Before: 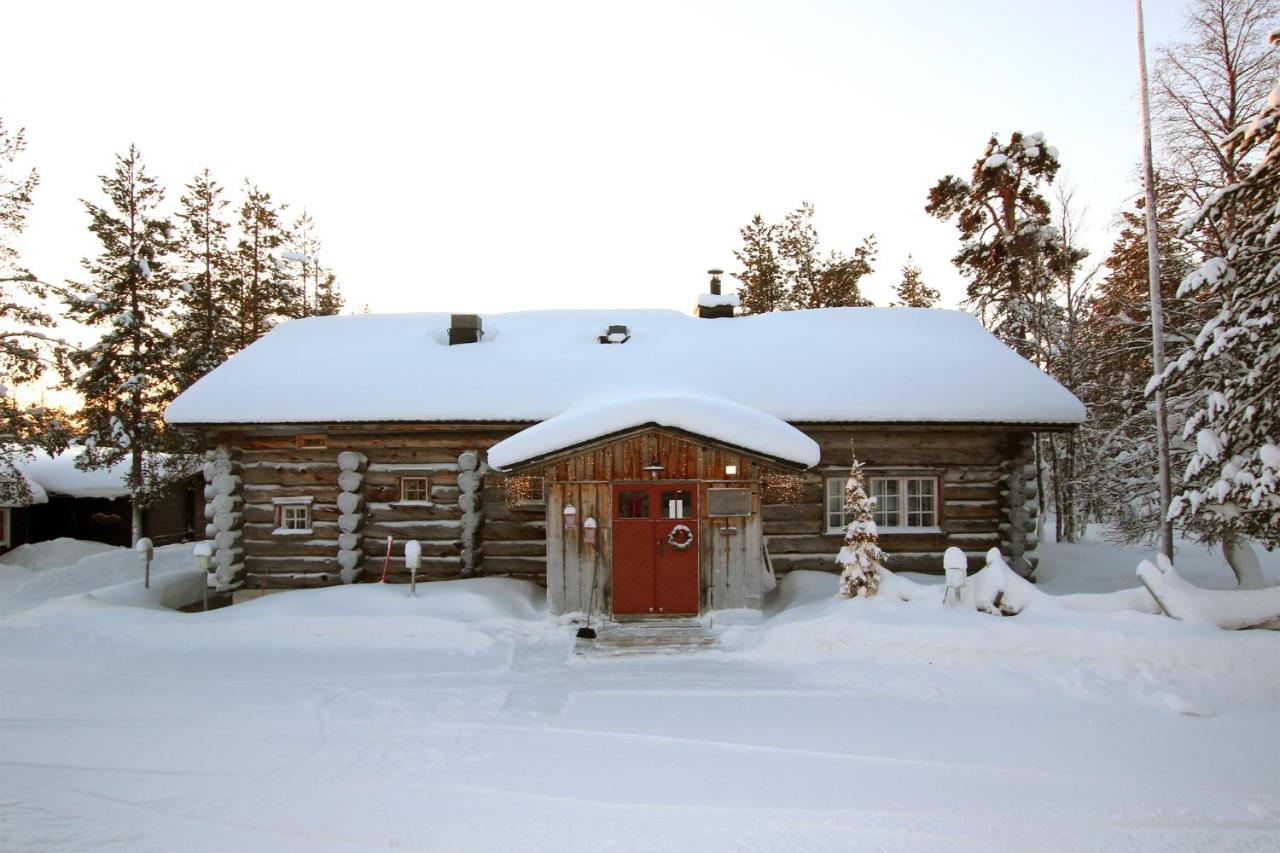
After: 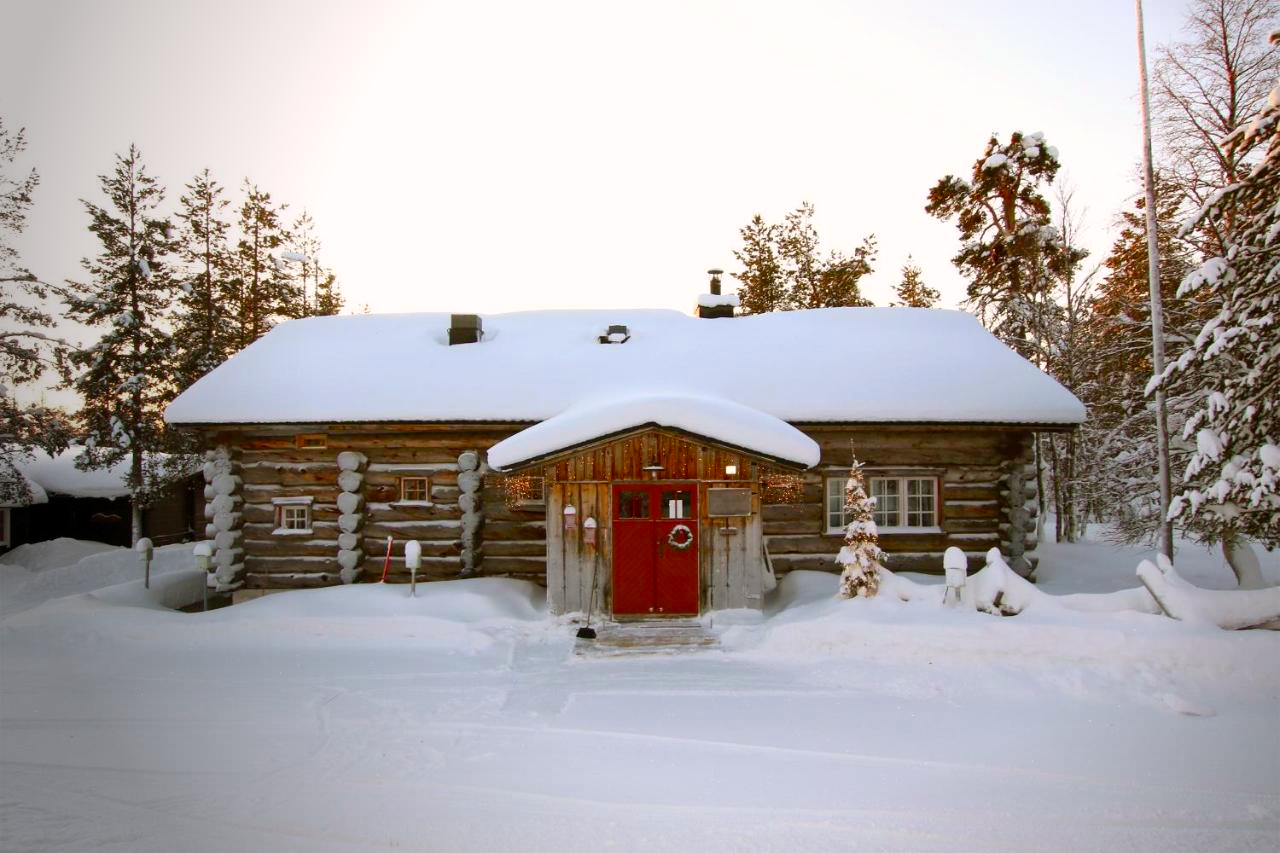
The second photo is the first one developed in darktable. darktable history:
vignetting: fall-off start 73.57%, center (0.22, -0.235)
color correction: highlights a* 3.22, highlights b* 1.93, saturation 1.19
color balance rgb: perceptual saturation grading › global saturation 20%, perceptual saturation grading › highlights -25%, perceptual saturation grading › shadows 25%
